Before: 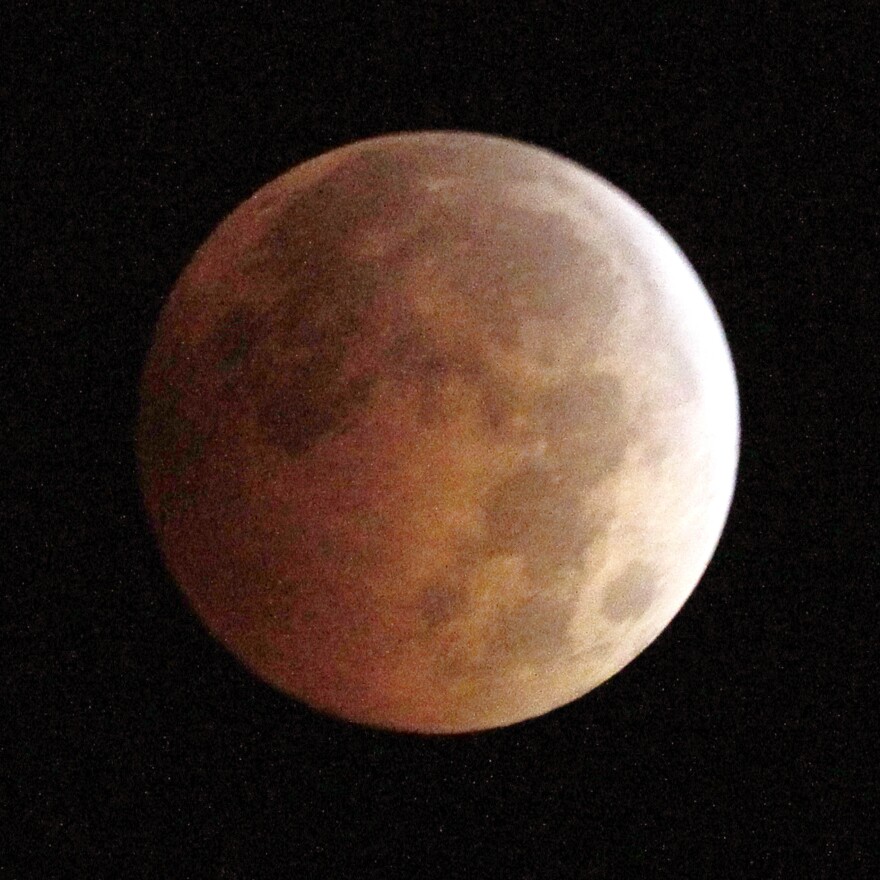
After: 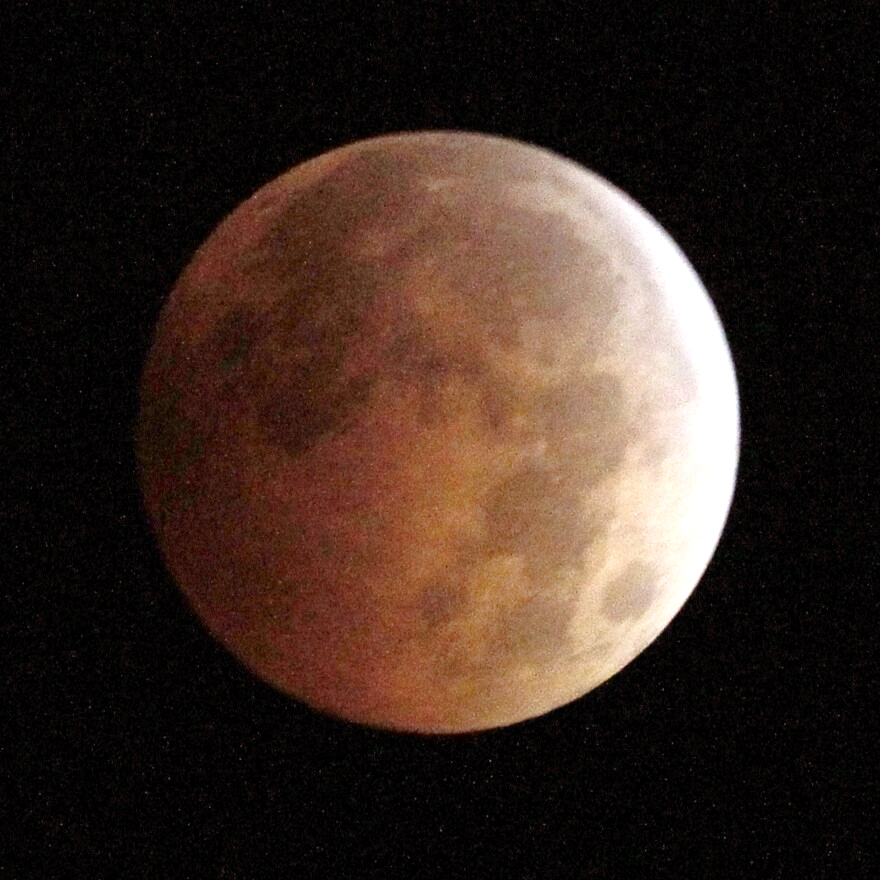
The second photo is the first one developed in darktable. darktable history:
exposure: black level correction 0.001, exposure 0.14 EV, compensate exposure bias true, compensate highlight preservation false
